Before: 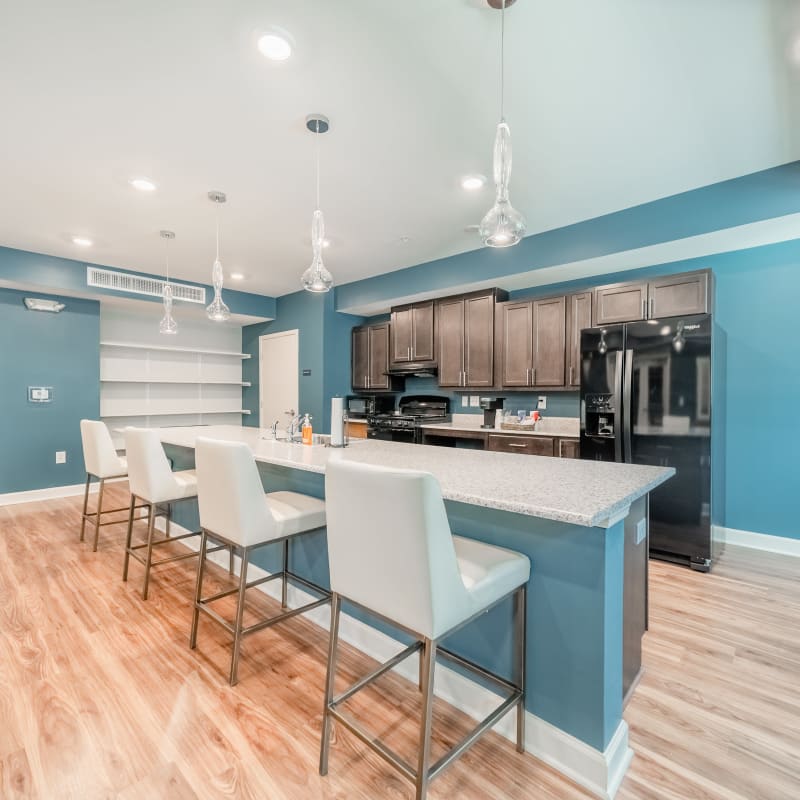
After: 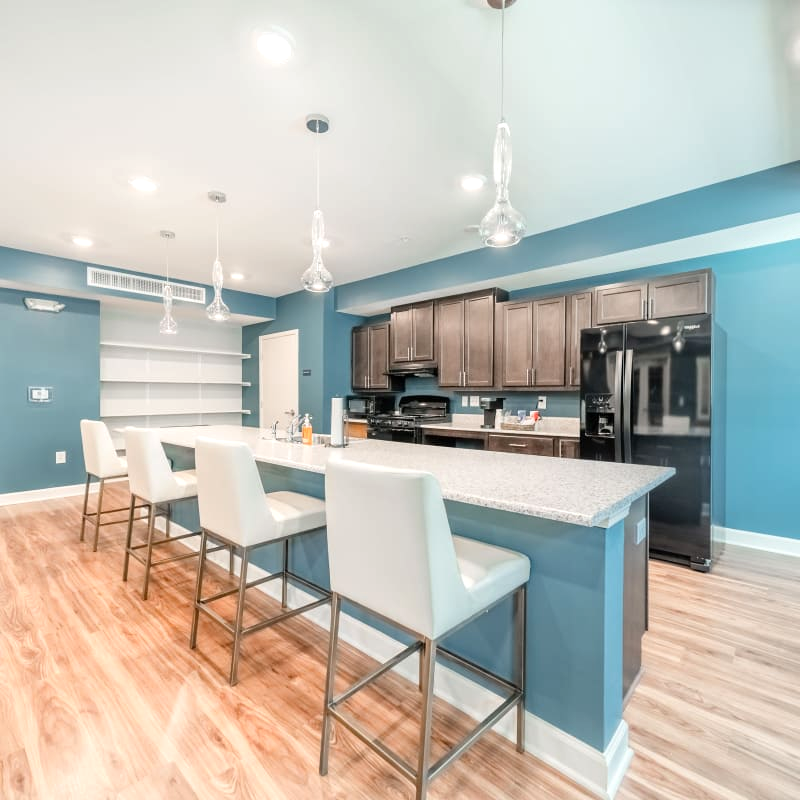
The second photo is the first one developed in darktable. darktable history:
exposure: exposure 0.295 EV, compensate highlight preservation false
